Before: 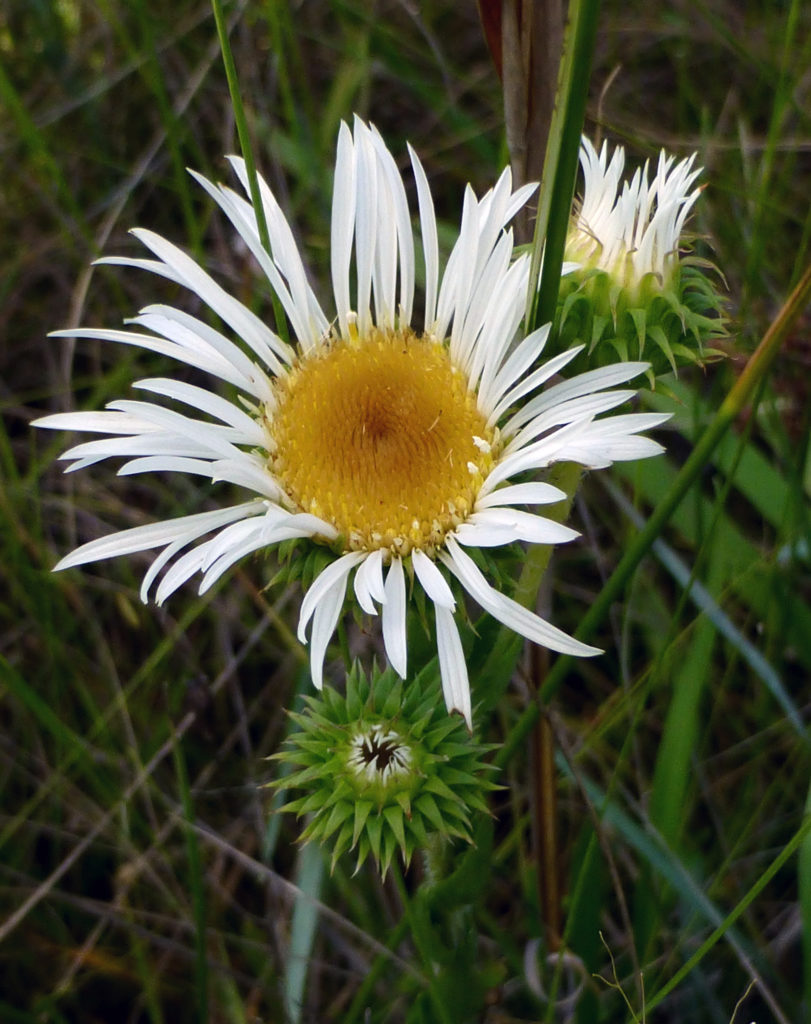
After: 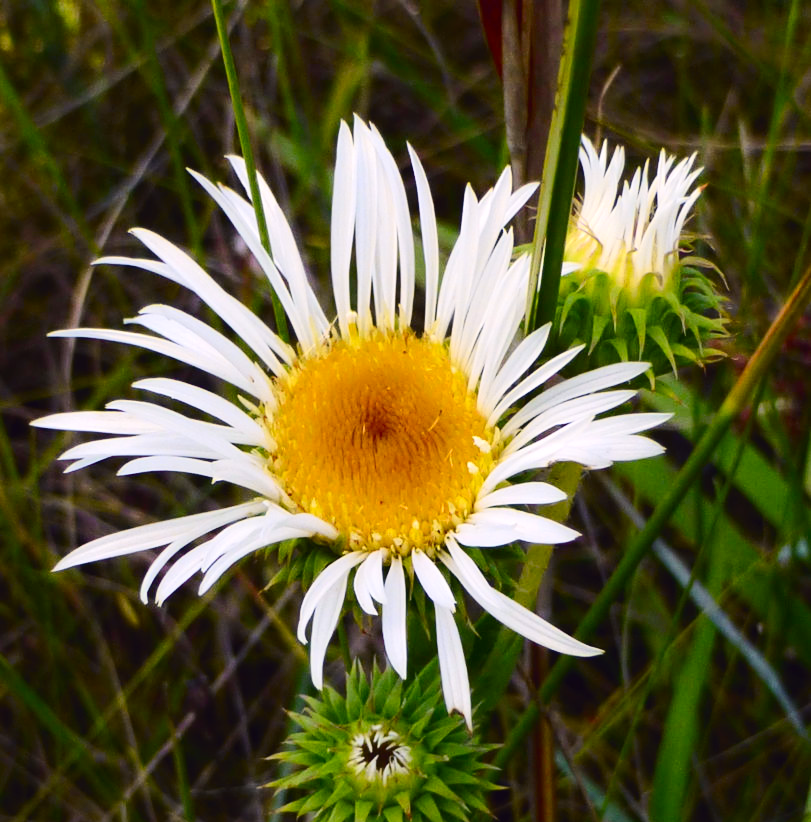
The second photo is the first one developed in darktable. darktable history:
tone curve: curves: ch0 [(0, 0.023) (0.103, 0.087) (0.295, 0.297) (0.445, 0.531) (0.553, 0.665) (0.735, 0.843) (0.994, 1)]; ch1 [(0, 0) (0.414, 0.395) (0.447, 0.447) (0.485, 0.5) (0.512, 0.524) (0.542, 0.581) (0.581, 0.632) (0.646, 0.715) (1, 1)]; ch2 [(0, 0) (0.369, 0.388) (0.449, 0.431) (0.478, 0.471) (0.516, 0.517) (0.579, 0.624) (0.674, 0.775) (1, 1)], color space Lab, independent channels, preserve colors none
crop: bottom 19.644%
